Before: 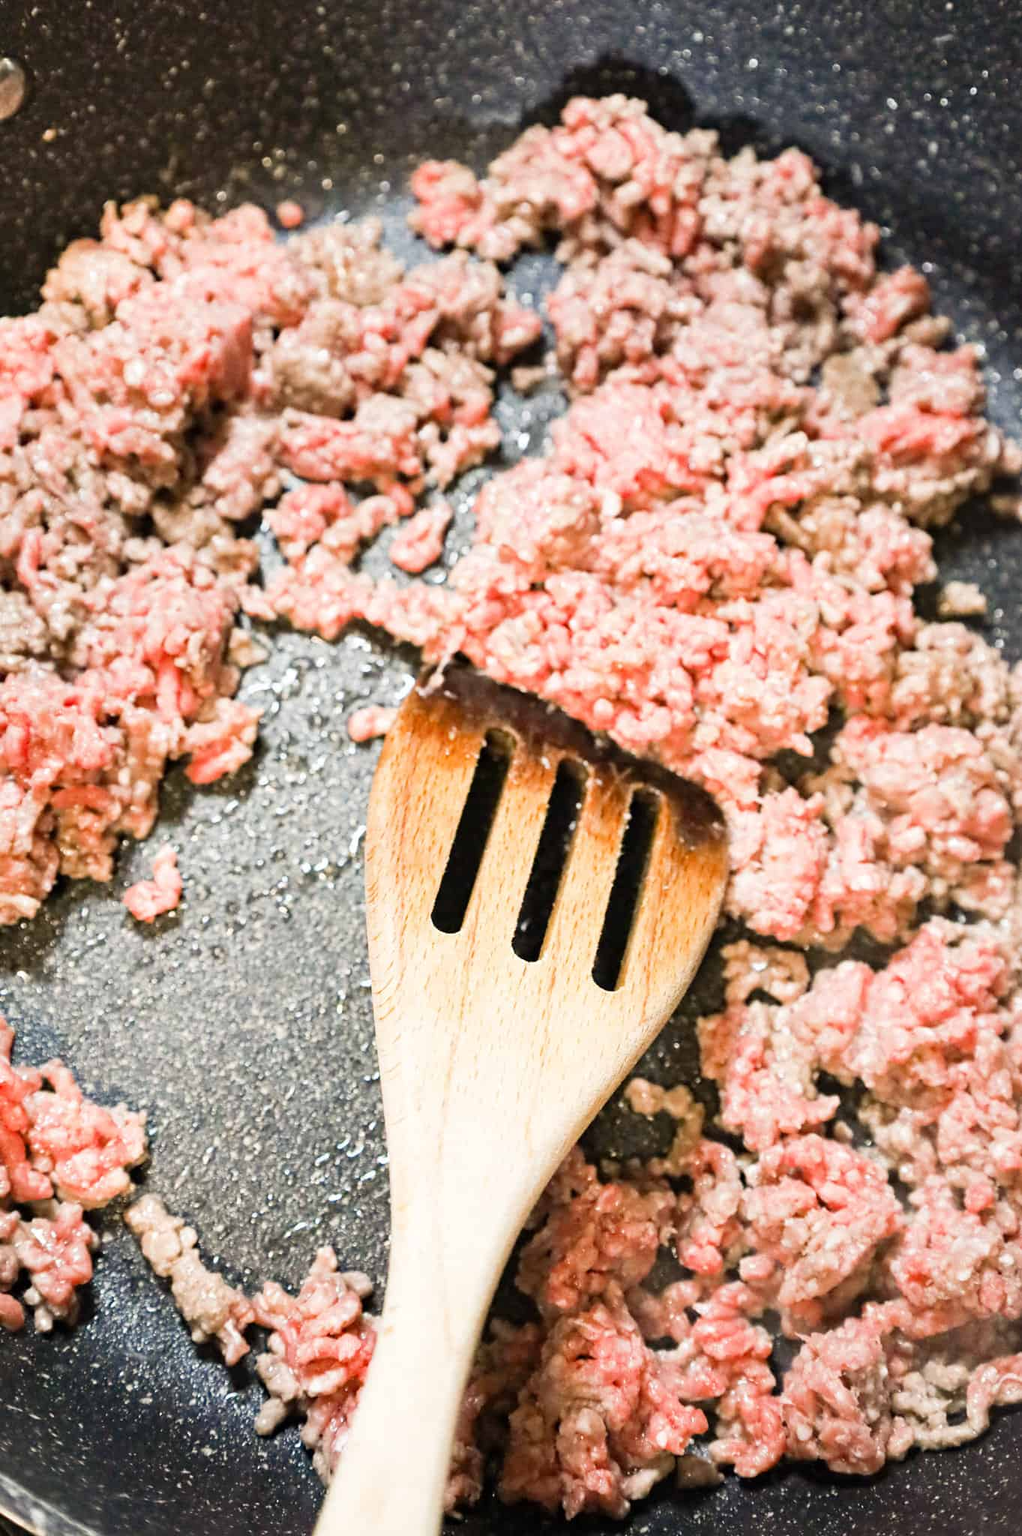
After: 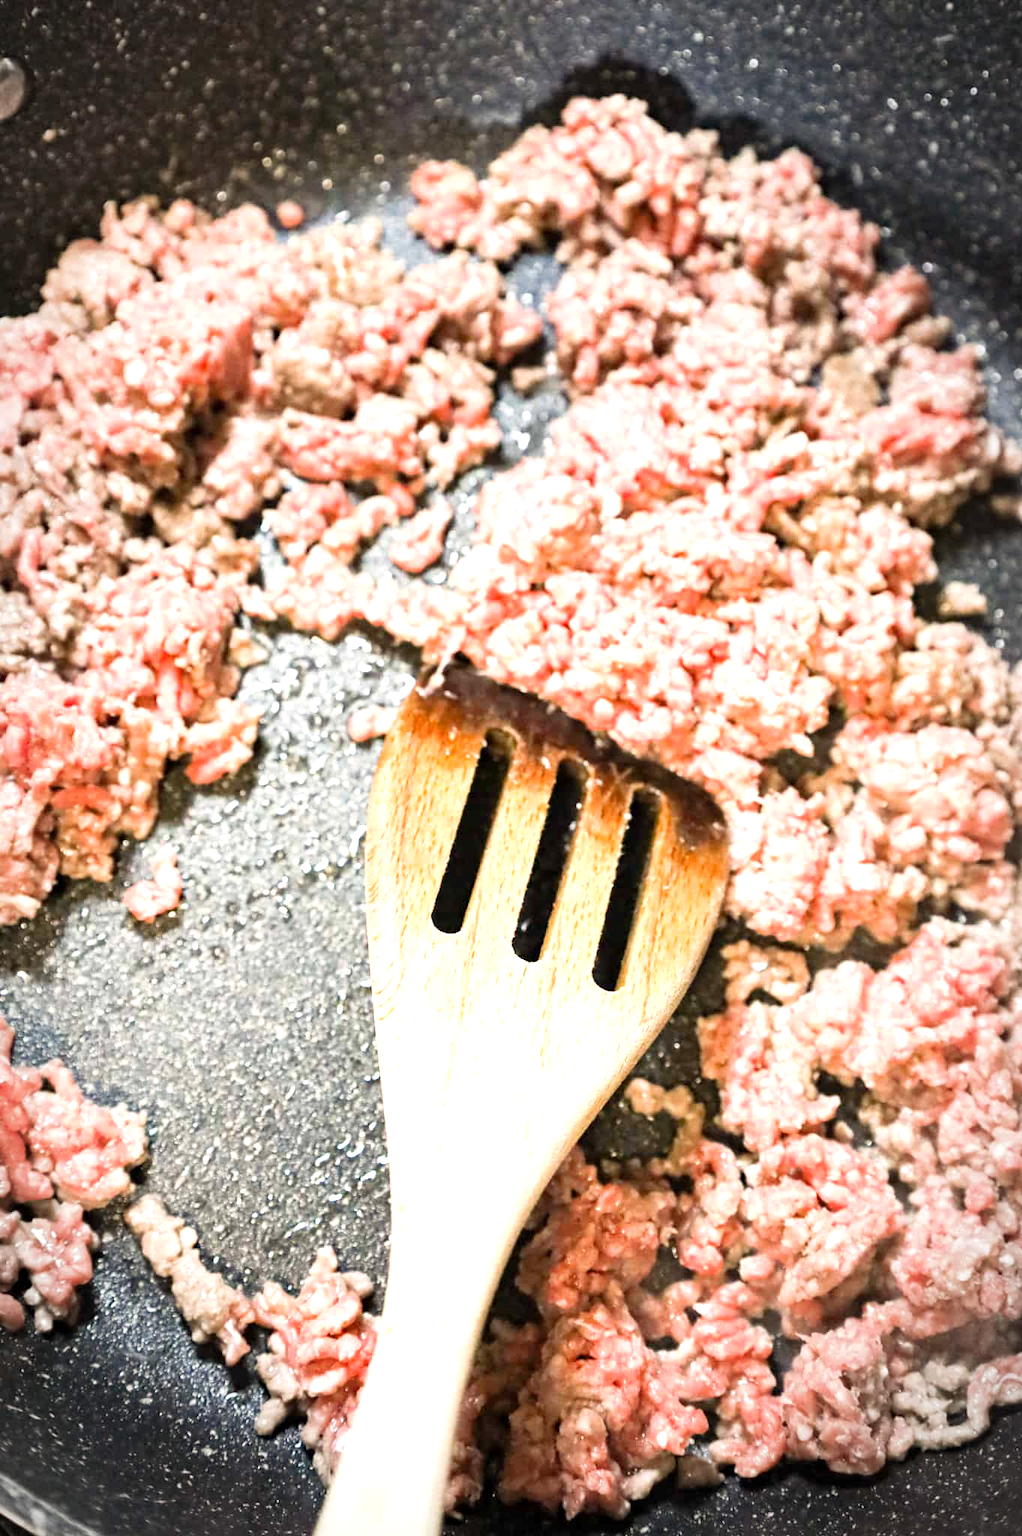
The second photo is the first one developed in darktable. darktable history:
shadows and highlights: shadows 30.86, highlights 0, soften with gaussian
vignetting: fall-off radius 60%, automatic ratio true
exposure: black level correction 0.001, exposure 0.5 EV, compensate exposure bias true, compensate highlight preservation false
